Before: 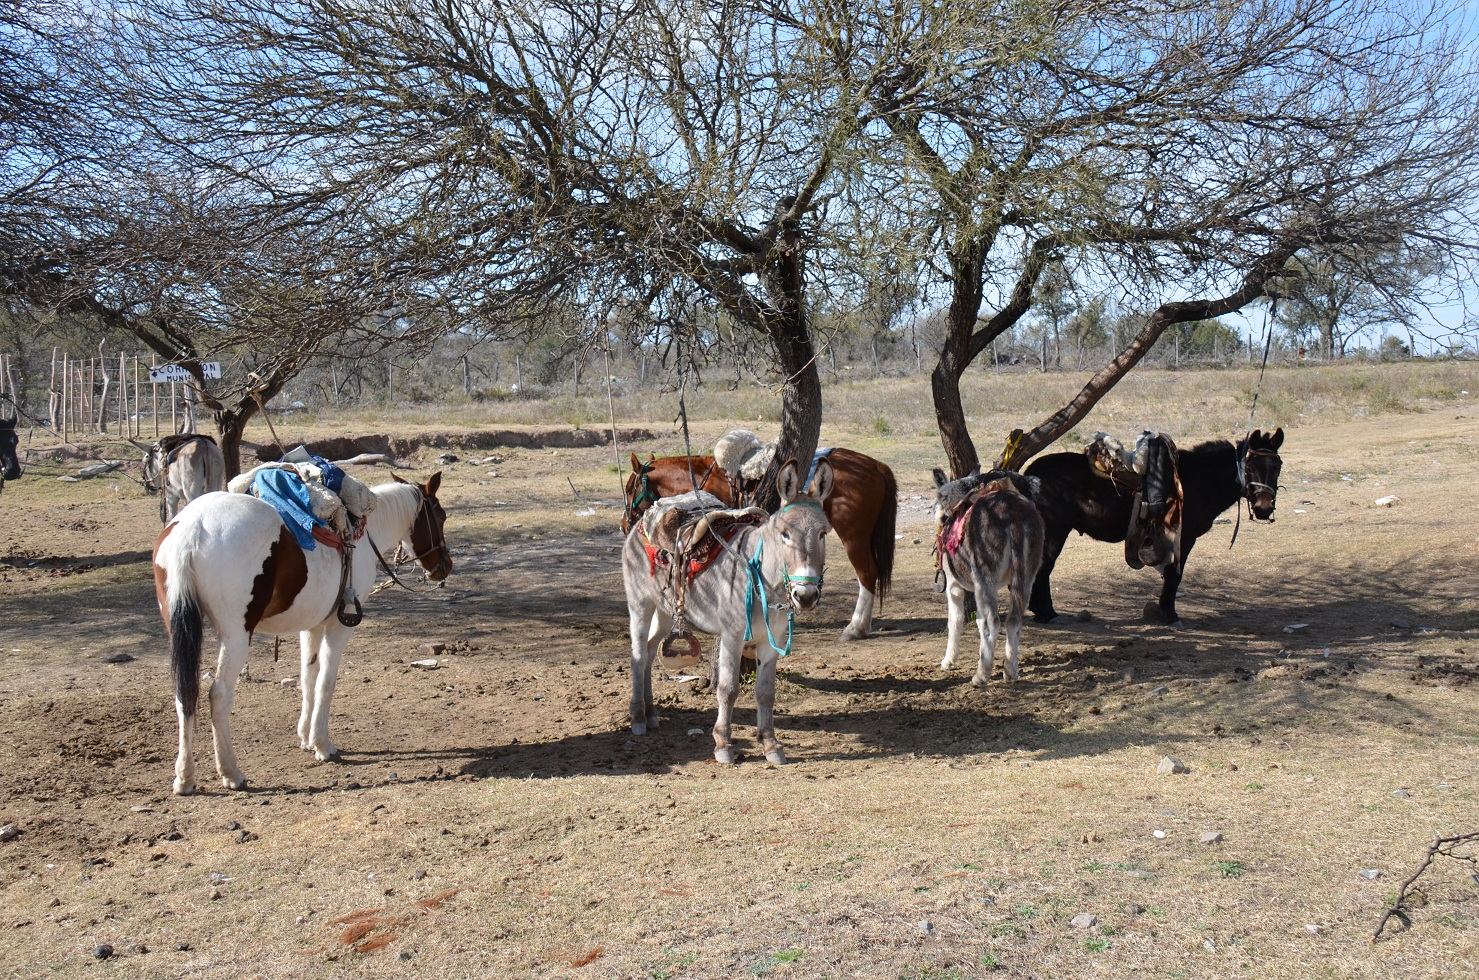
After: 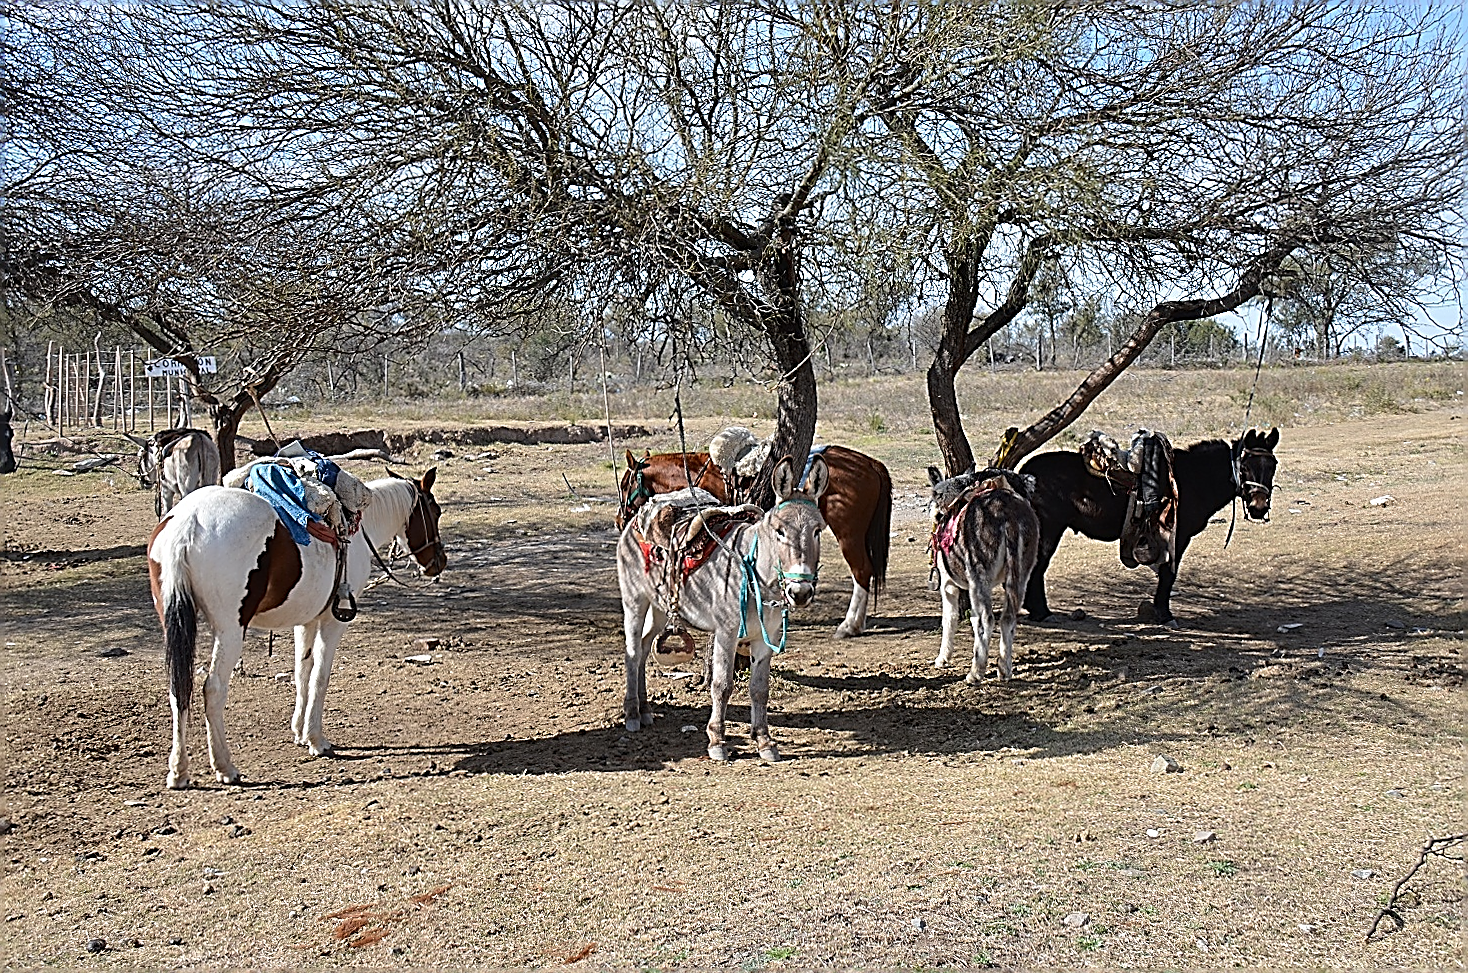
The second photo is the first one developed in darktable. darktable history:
crop and rotate: angle -0.273°
sharpen: amount 1.844
